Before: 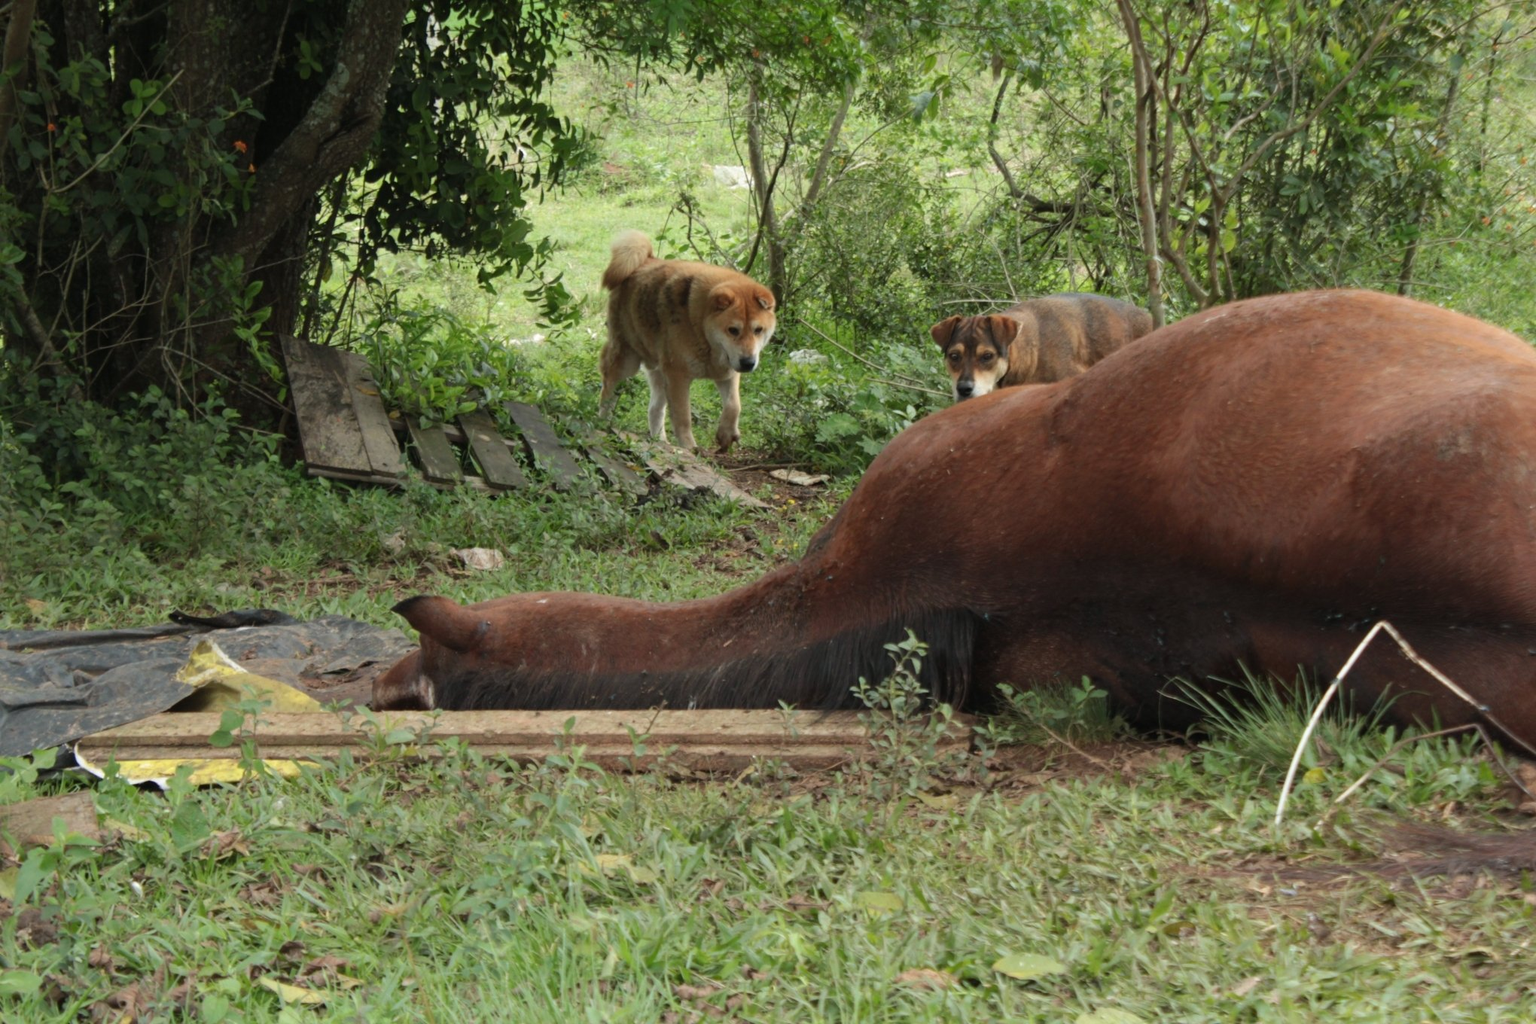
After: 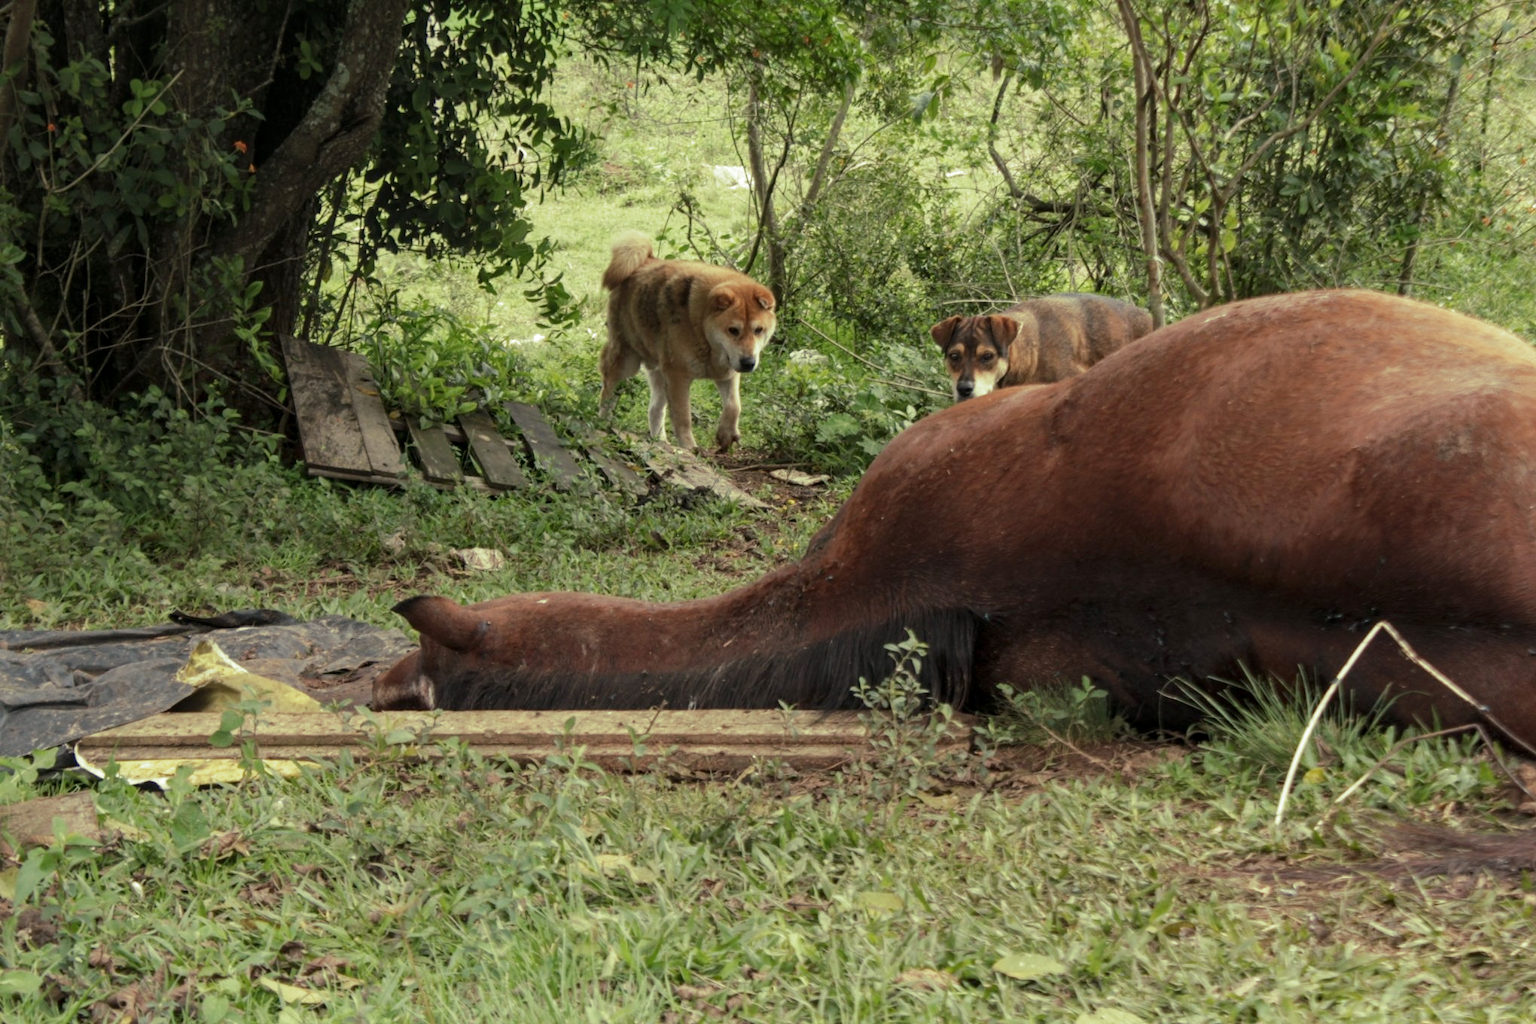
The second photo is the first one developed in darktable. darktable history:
color correction: highlights a* 3.84, highlights b* 5.07
white balance: emerald 1
split-toning: shadows › hue 290.82°, shadows › saturation 0.34, highlights › saturation 0.38, balance 0, compress 50%
local contrast: on, module defaults
contrast brightness saturation: saturation -0.05
